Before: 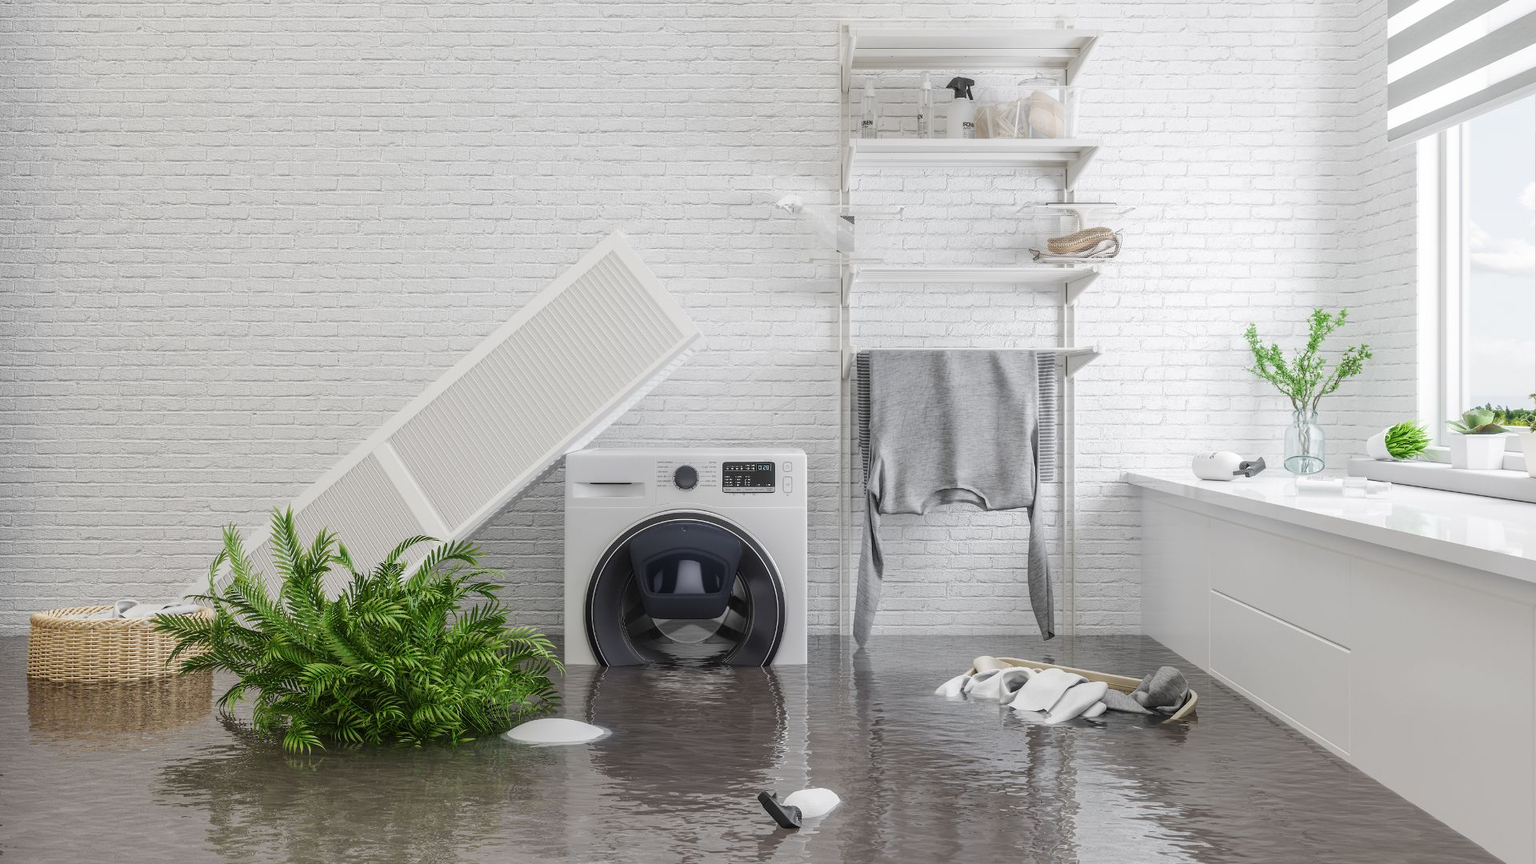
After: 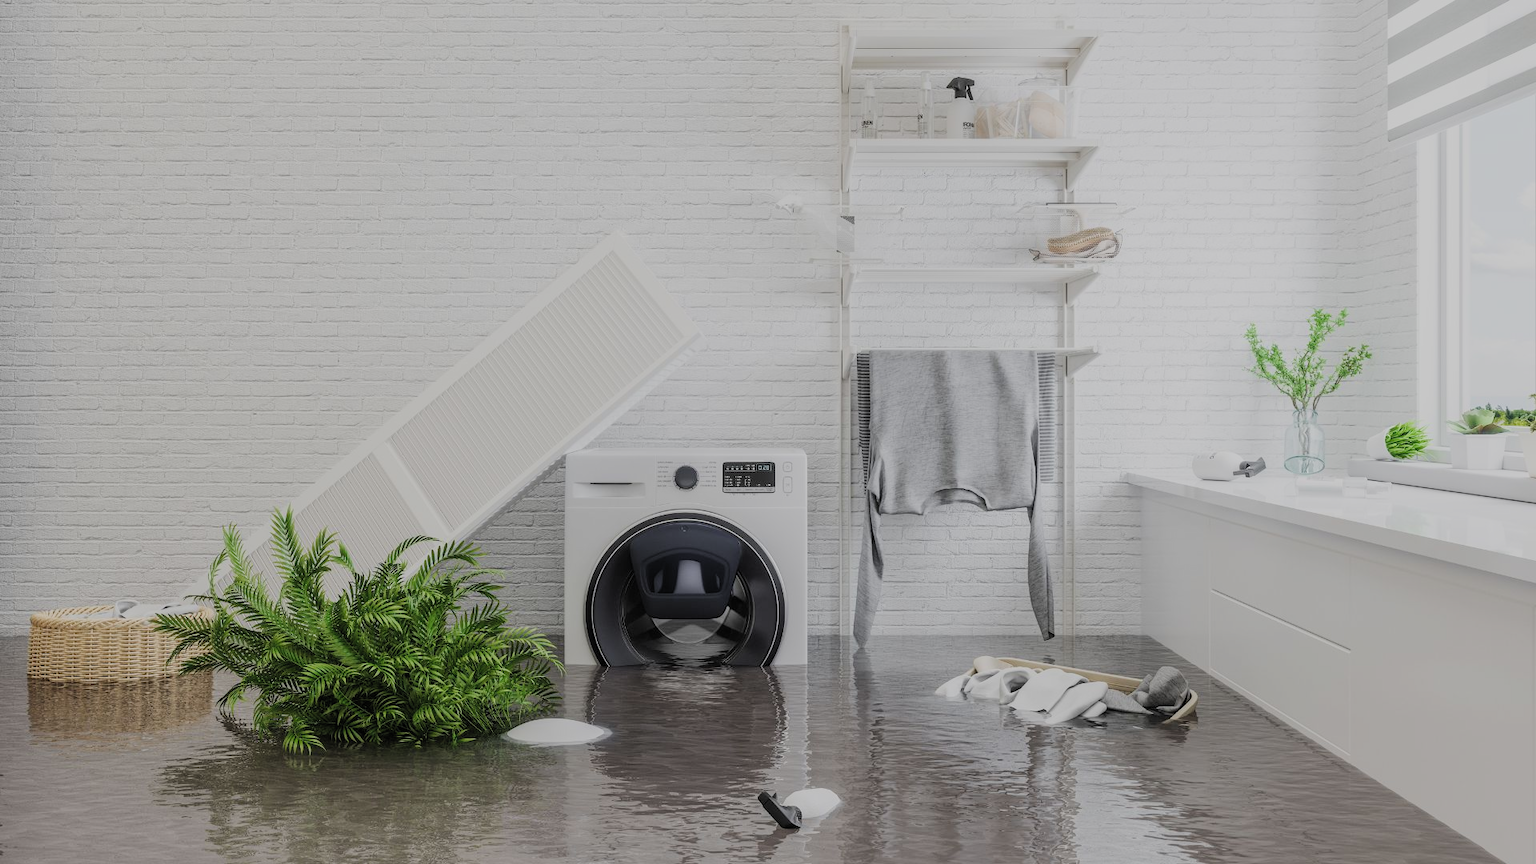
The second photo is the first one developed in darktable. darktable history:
filmic rgb: black relative exposure -6.93 EV, white relative exposure 5.6 EV, threshold 2.98 EV, hardness 2.86, color science v5 (2021), contrast in shadows safe, contrast in highlights safe, enable highlight reconstruction true
color balance rgb: perceptual saturation grading › global saturation 0.612%
